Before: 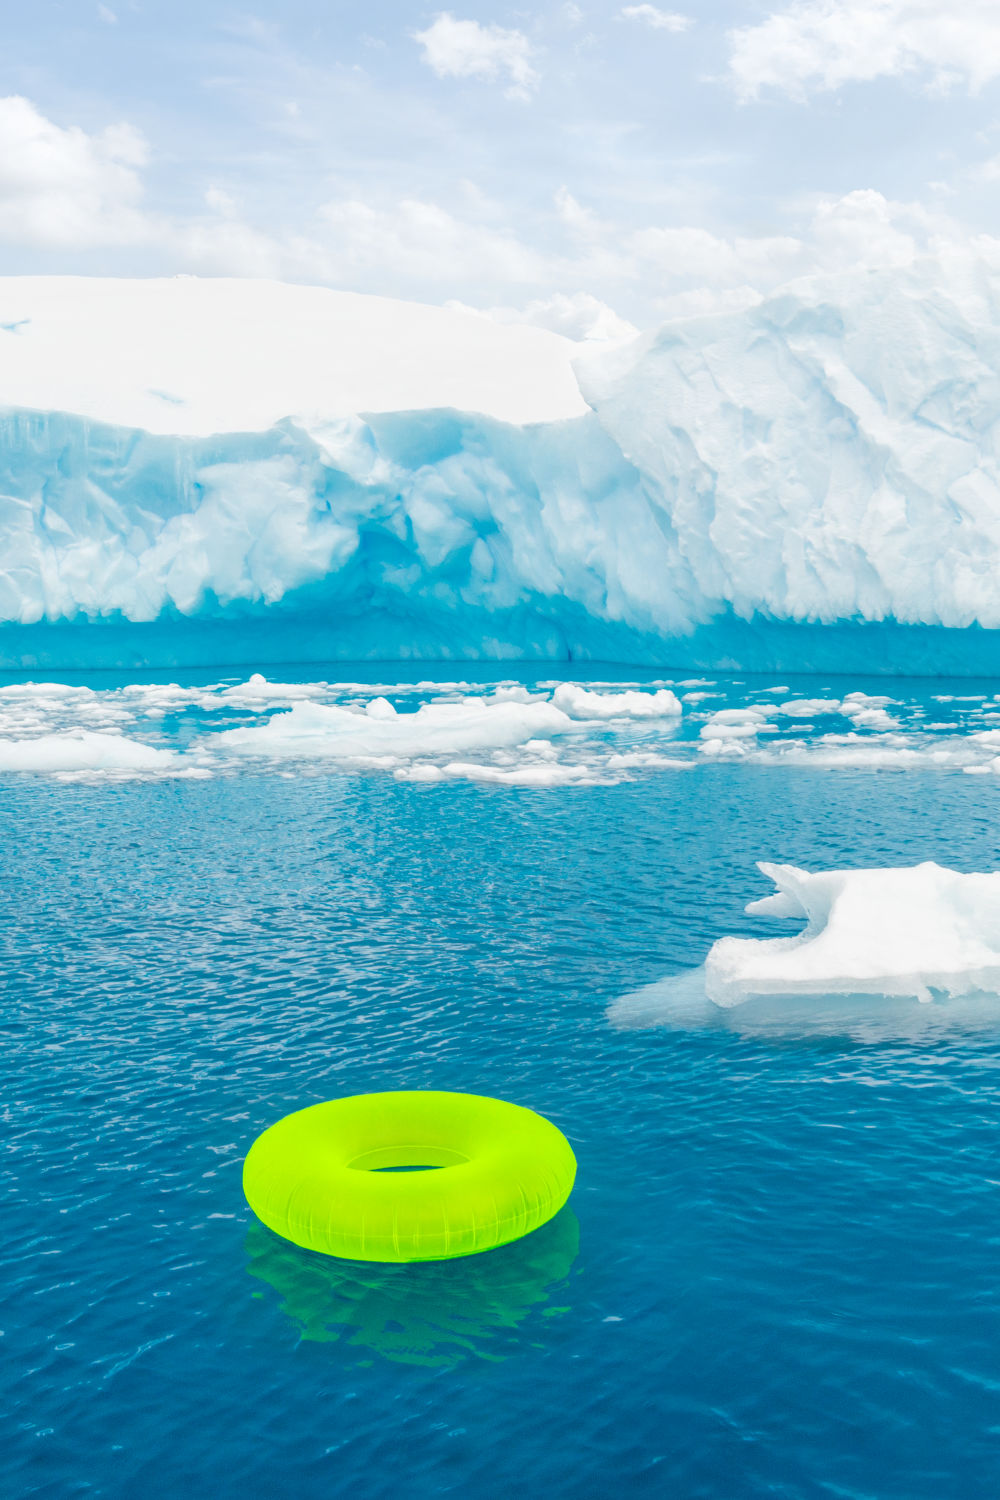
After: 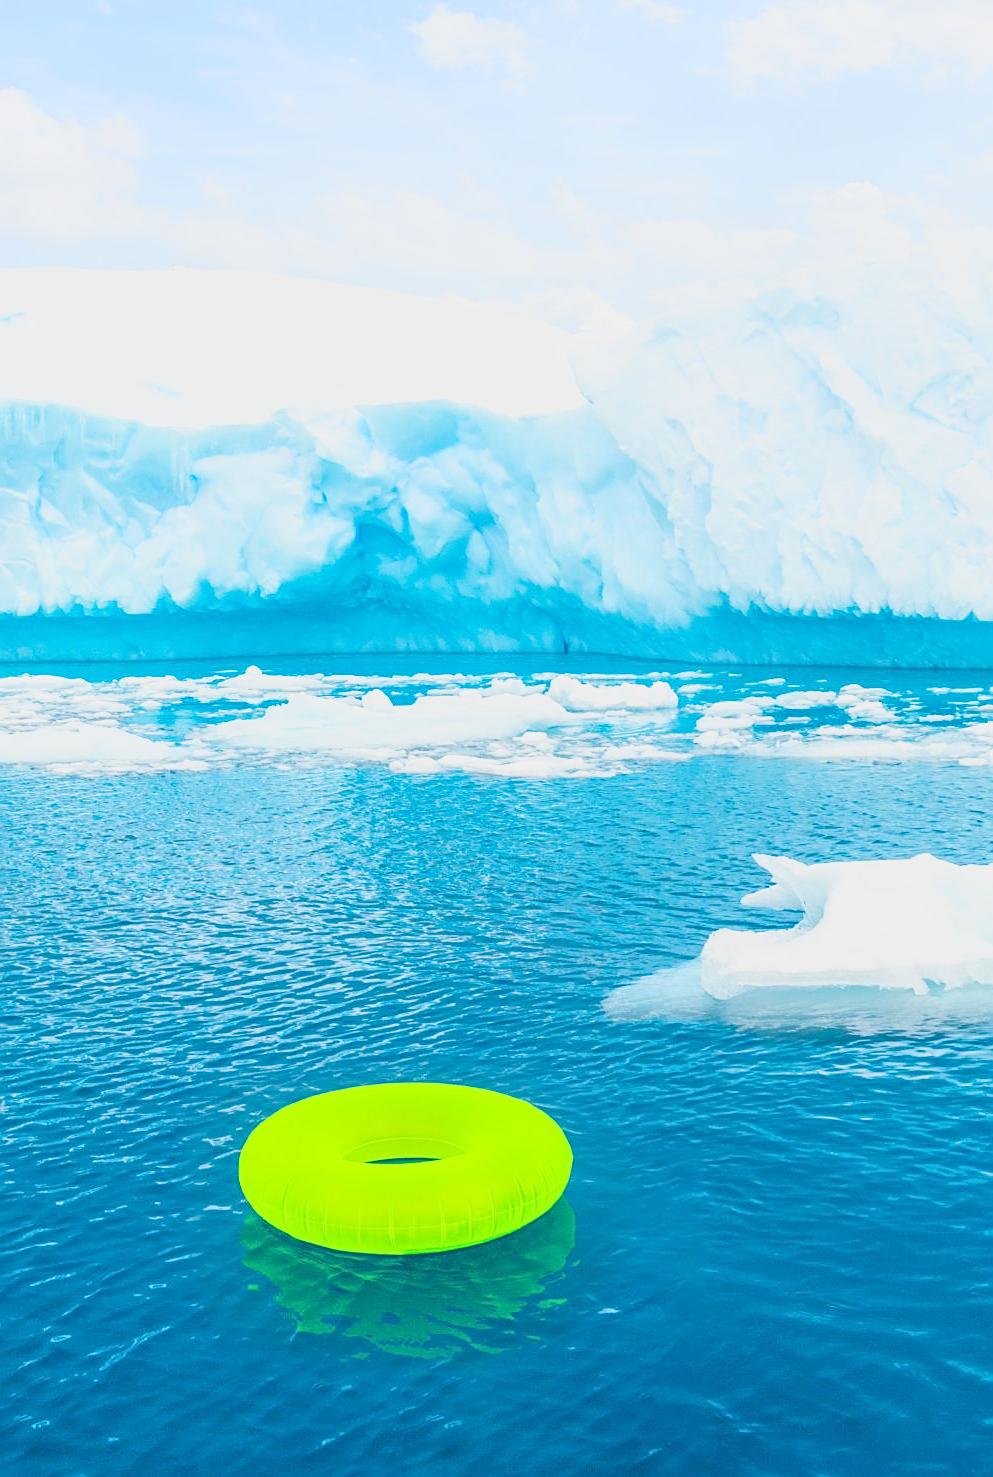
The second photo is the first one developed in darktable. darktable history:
crop: left 0.485%, top 0.548%, right 0.199%, bottom 0.936%
exposure: exposure 0.014 EV, compensate highlight preservation false
sharpen: on, module defaults
base curve: curves: ch0 [(0, 0) (0.088, 0.125) (0.176, 0.251) (0.354, 0.501) (0.613, 0.749) (1, 0.877)]
